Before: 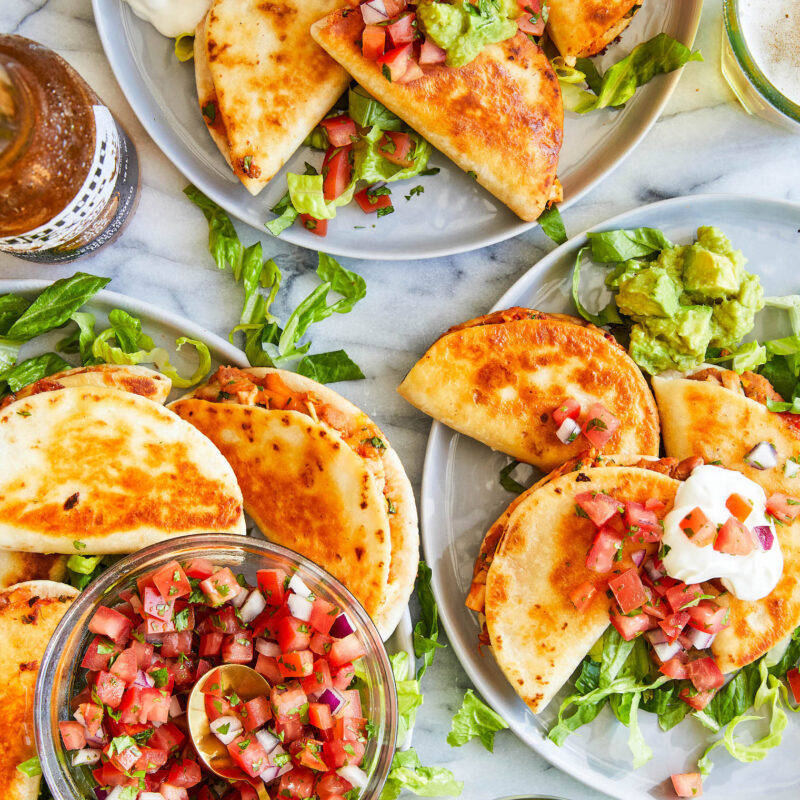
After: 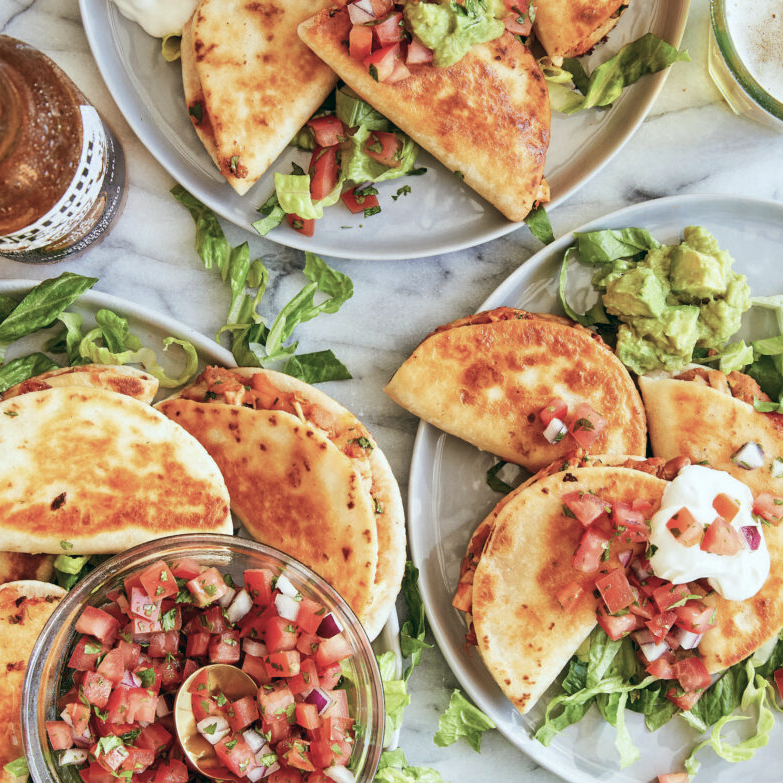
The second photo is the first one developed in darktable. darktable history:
color balance: lift [1, 0.994, 1.002, 1.006], gamma [0.957, 1.081, 1.016, 0.919], gain [0.97, 0.972, 1.01, 1.028], input saturation 91.06%, output saturation 79.8%
crop: left 1.743%, right 0.268%, bottom 2.011%
